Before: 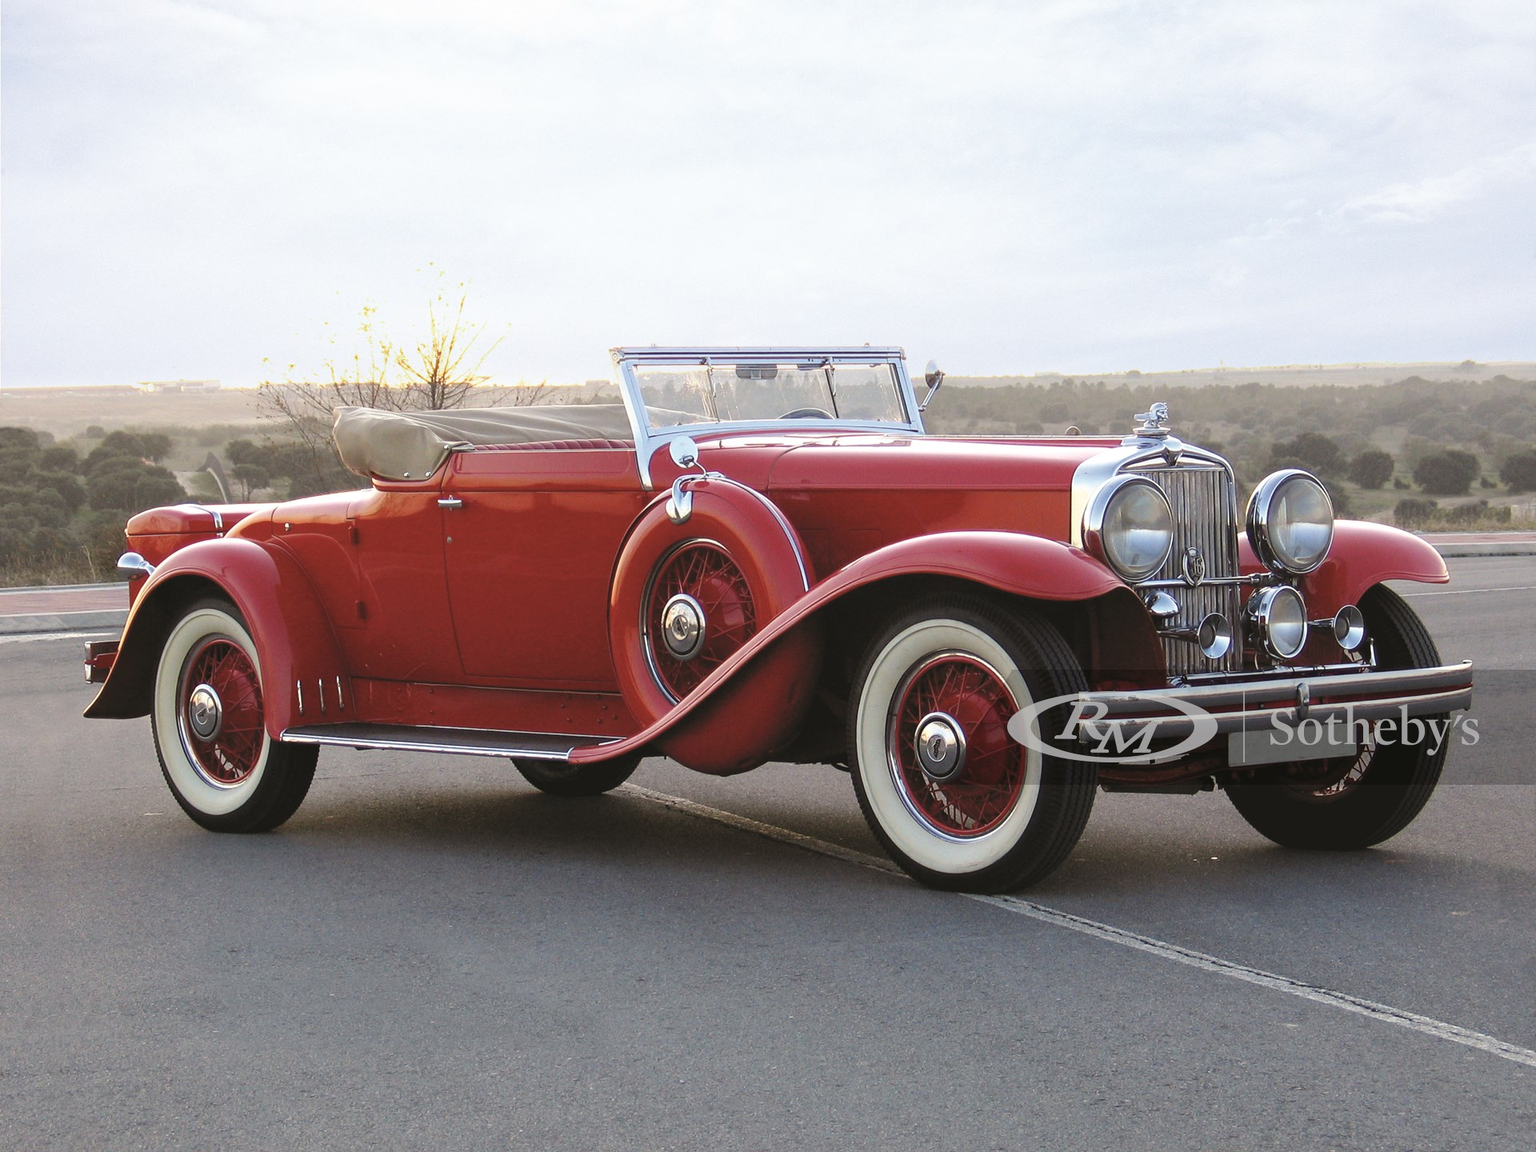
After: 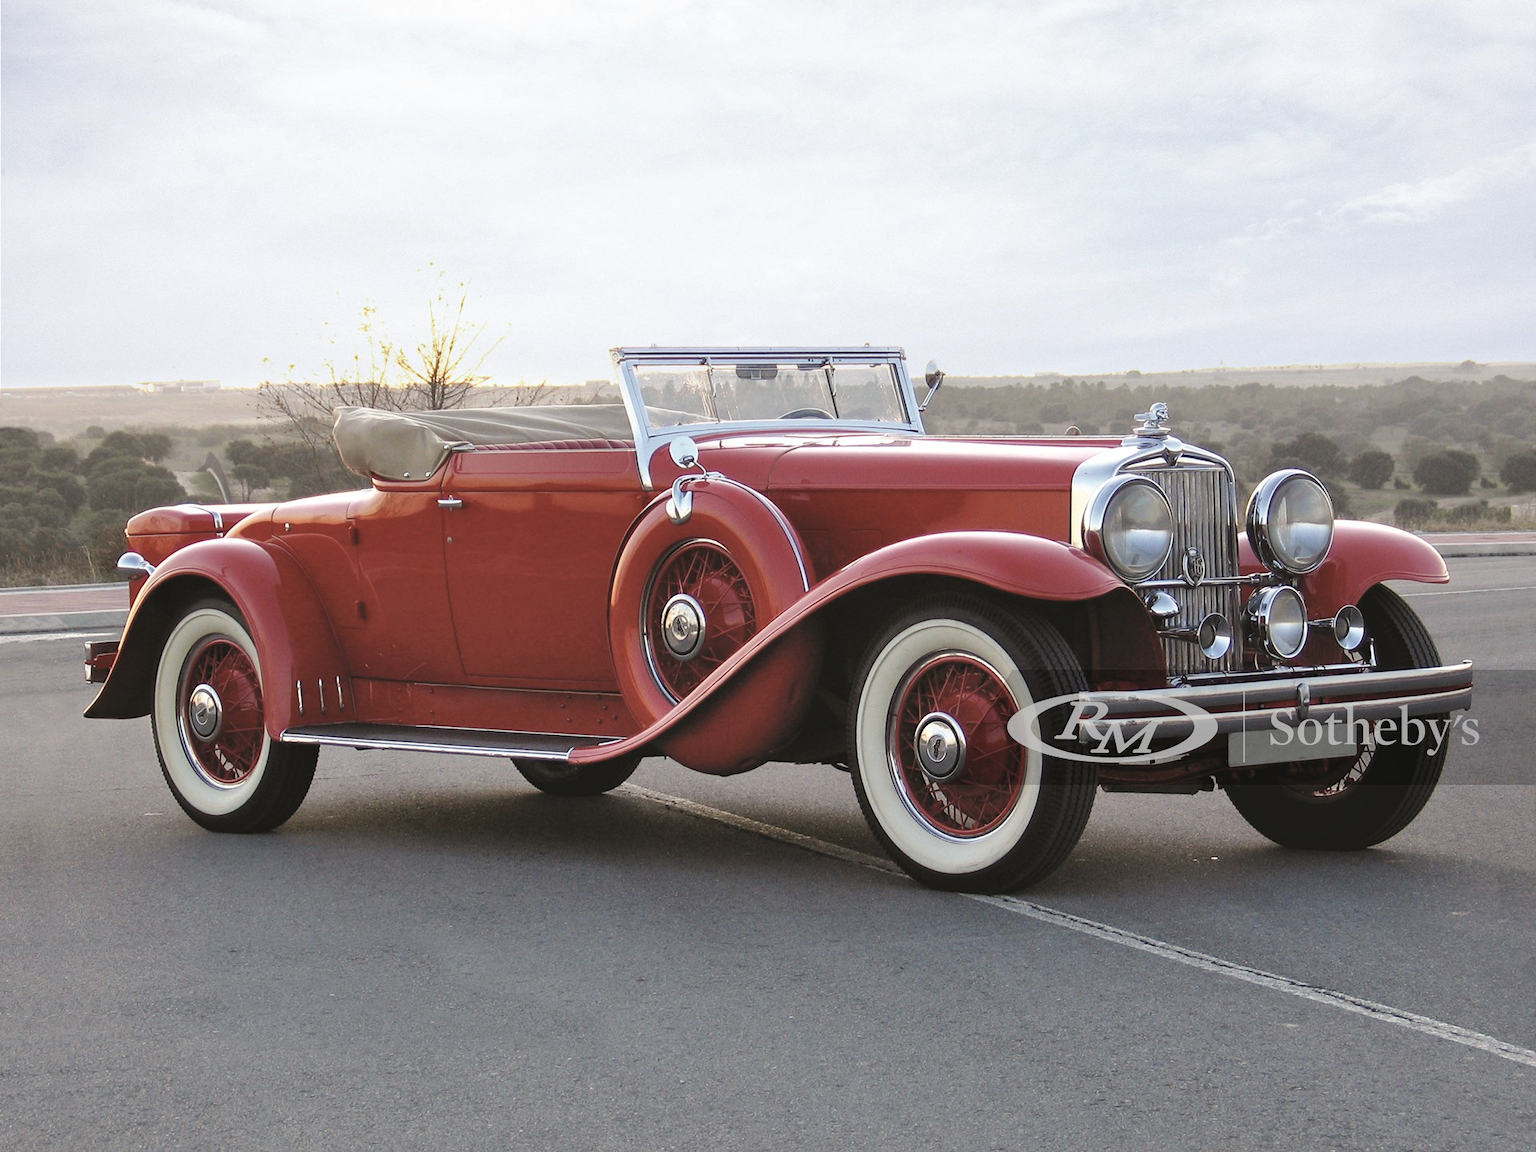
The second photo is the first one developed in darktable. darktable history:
contrast brightness saturation: saturation -0.17
shadows and highlights: shadows 51.84, highlights -28.39, shadows color adjustment 99.15%, highlights color adjustment 0.782%, soften with gaussian
